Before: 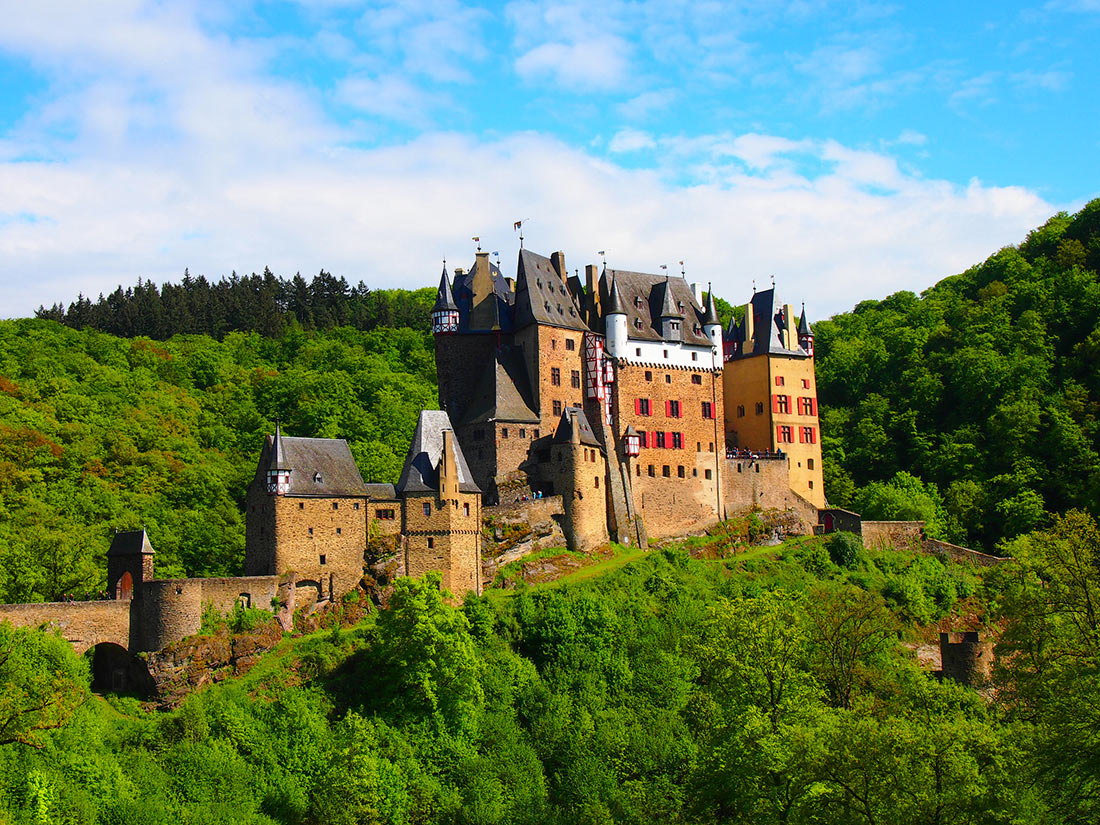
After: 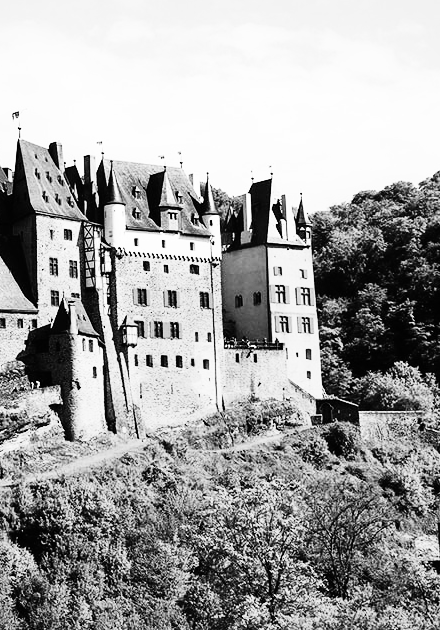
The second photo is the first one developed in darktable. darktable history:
monochrome: on, module defaults
crop: left 45.721%, top 13.393%, right 14.118%, bottom 10.01%
rgb curve: curves: ch0 [(0, 0) (0.21, 0.15) (0.24, 0.21) (0.5, 0.75) (0.75, 0.96) (0.89, 0.99) (1, 1)]; ch1 [(0, 0.02) (0.21, 0.13) (0.25, 0.2) (0.5, 0.67) (0.75, 0.9) (0.89, 0.97) (1, 1)]; ch2 [(0, 0.02) (0.21, 0.13) (0.25, 0.2) (0.5, 0.67) (0.75, 0.9) (0.89, 0.97) (1, 1)], compensate middle gray true
